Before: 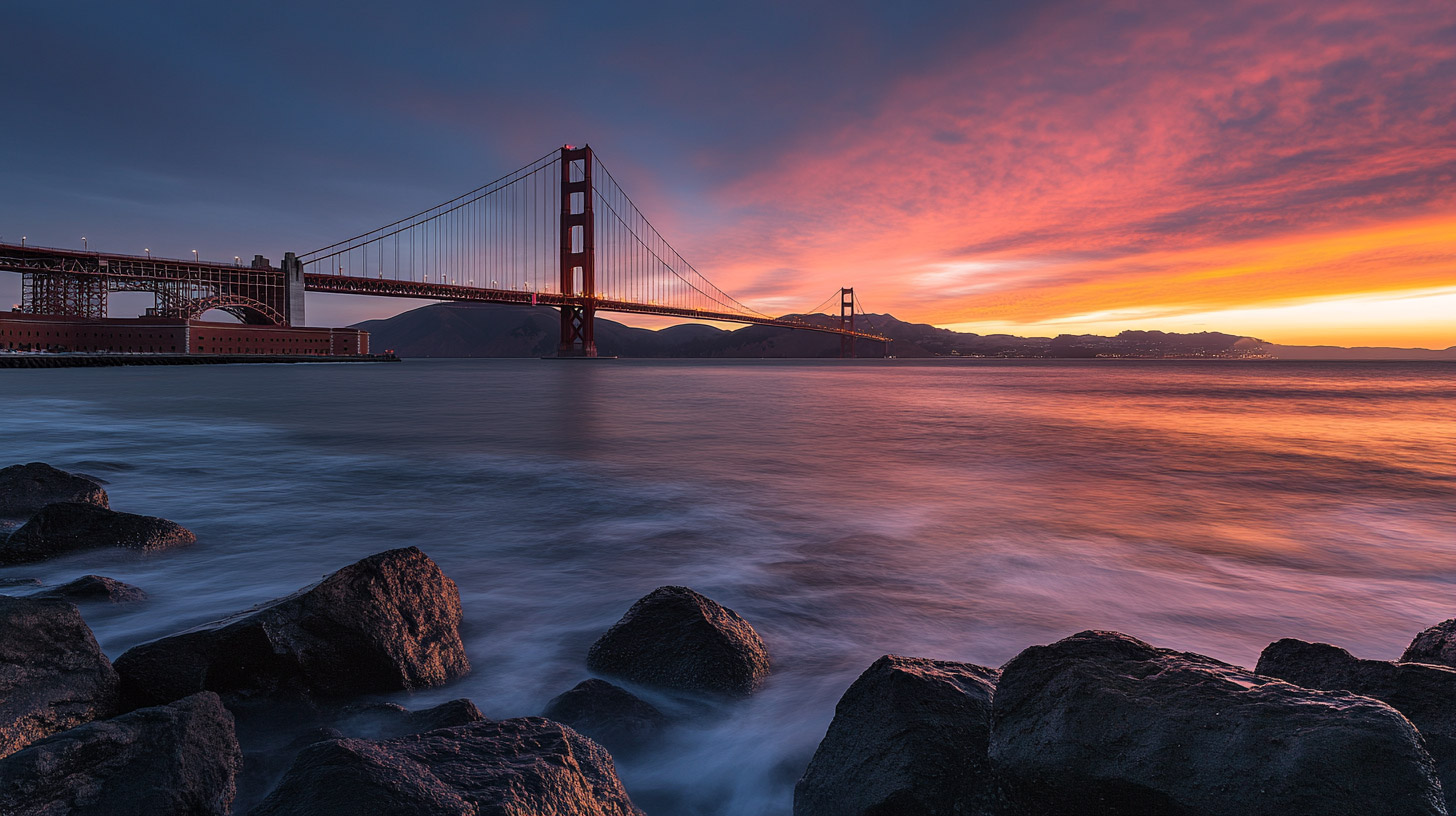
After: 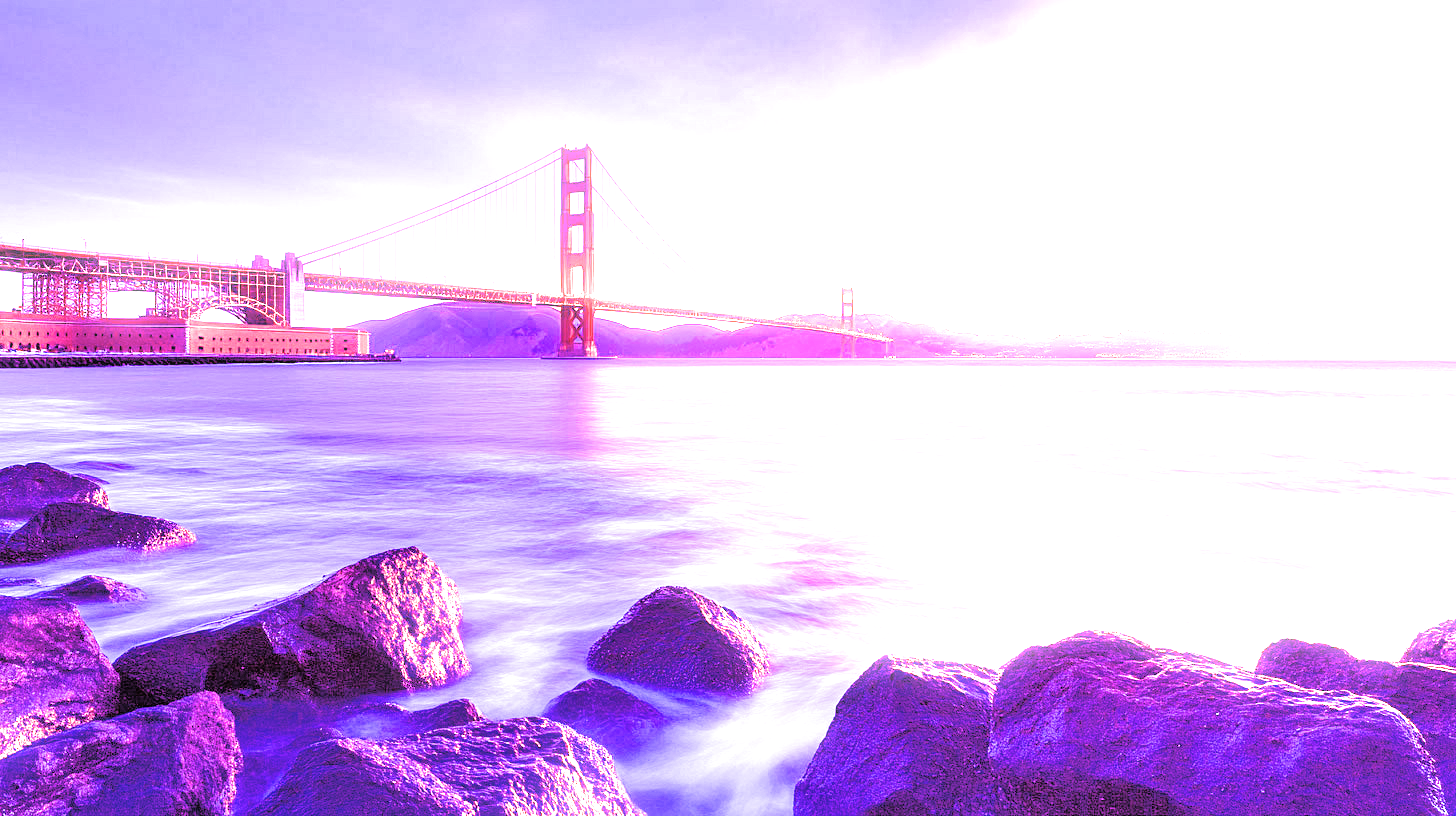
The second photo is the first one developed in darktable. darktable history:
white balance: red 8, blue 8
bloom: size 3%, threshold 100%, strength 0%
filmic rgb: black relative exposure -5.42 EV, white relative exposure 2.85 EV, dynamic range scaling -37.73%, hardness 4, contrast 1.605, highlights saturation mix -0.93%
exposure: black level correction -0.016, exposure -1.018 EV, compensate highlight preservation false
tone equalizer: -7 EV 0.15 EV, -6 EV 0.6 EV, -5 EV 1.15 EV, -4 EV 1.33 EV, -3 EV 1.15 EV, -2 EV 0.6 EV, -1 EV 0.15 EV, mask exposure compensation -0.5 EV
